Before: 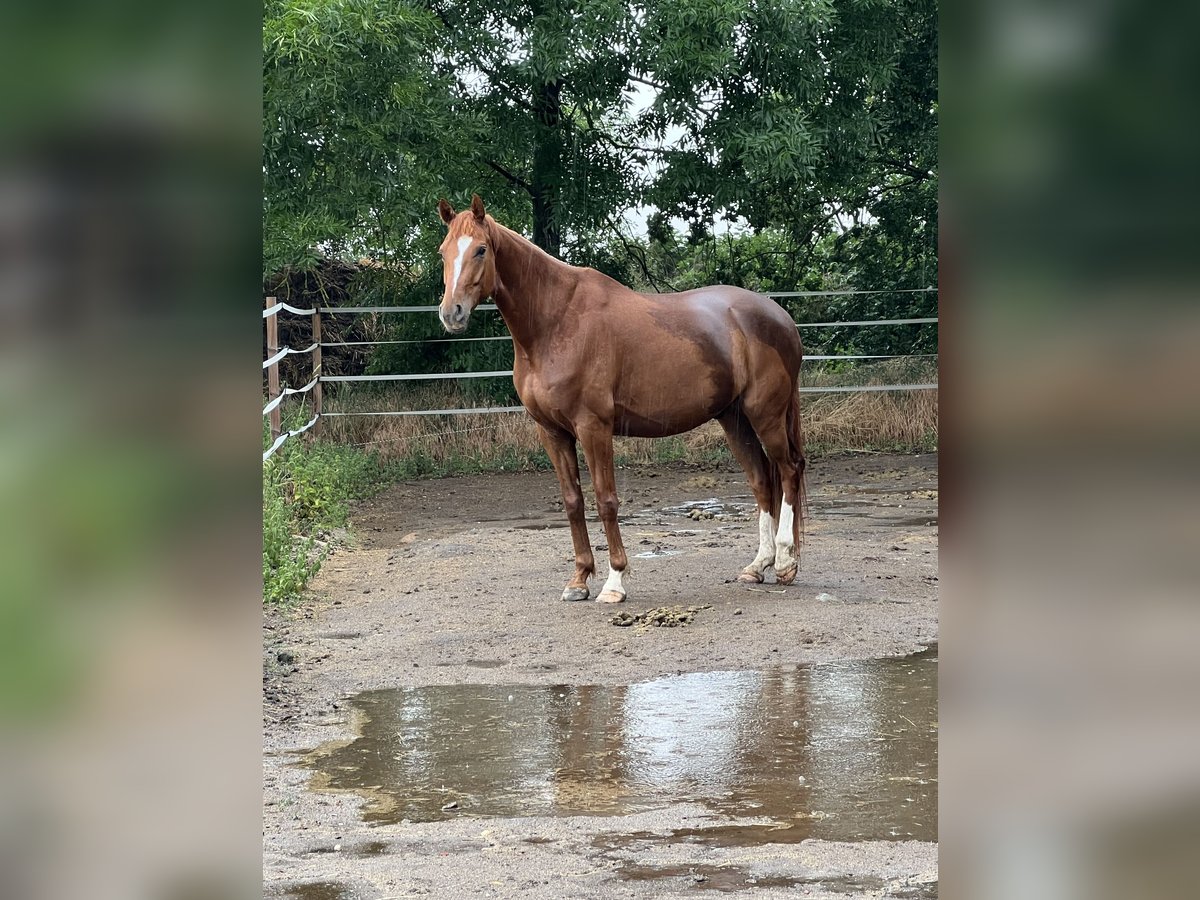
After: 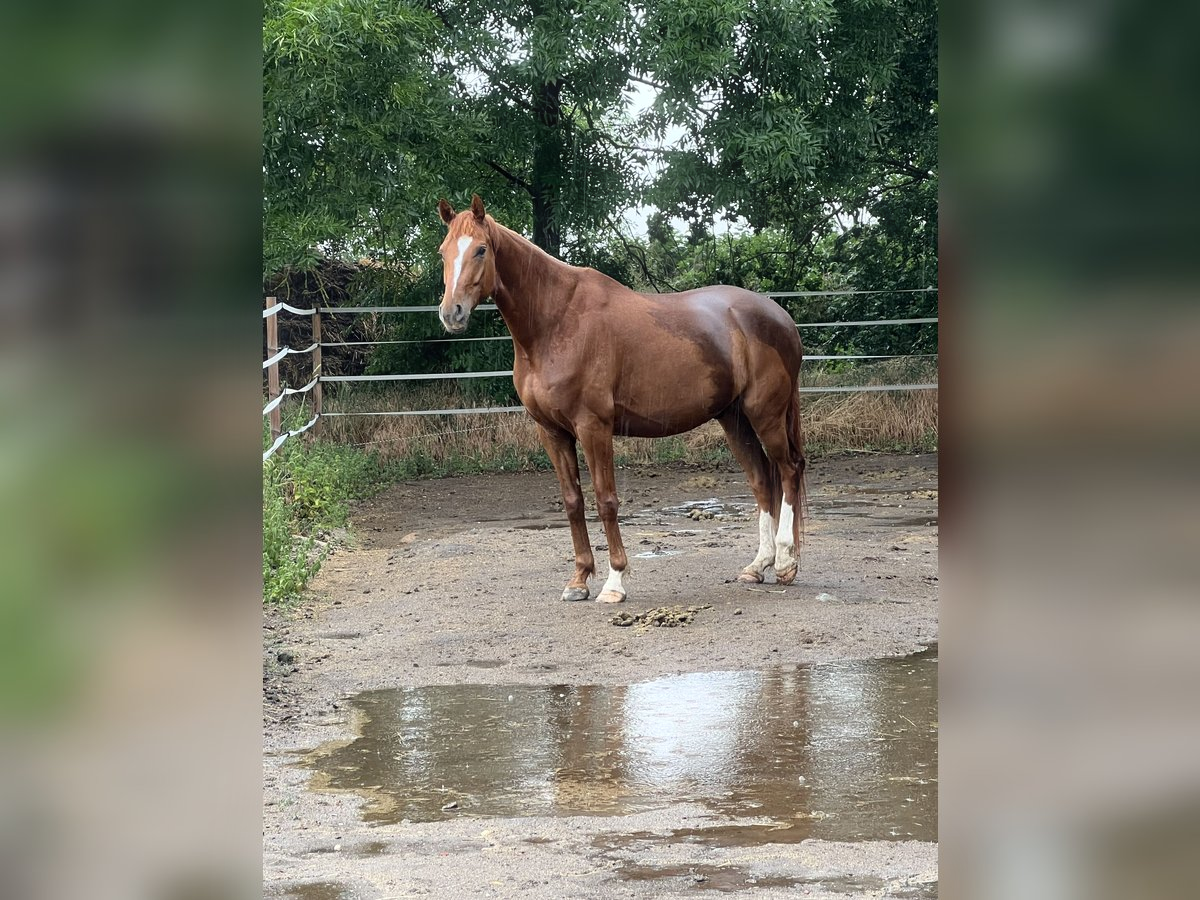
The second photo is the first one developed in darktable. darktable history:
bloom: size 5%, threshold 95%, strength 15%
